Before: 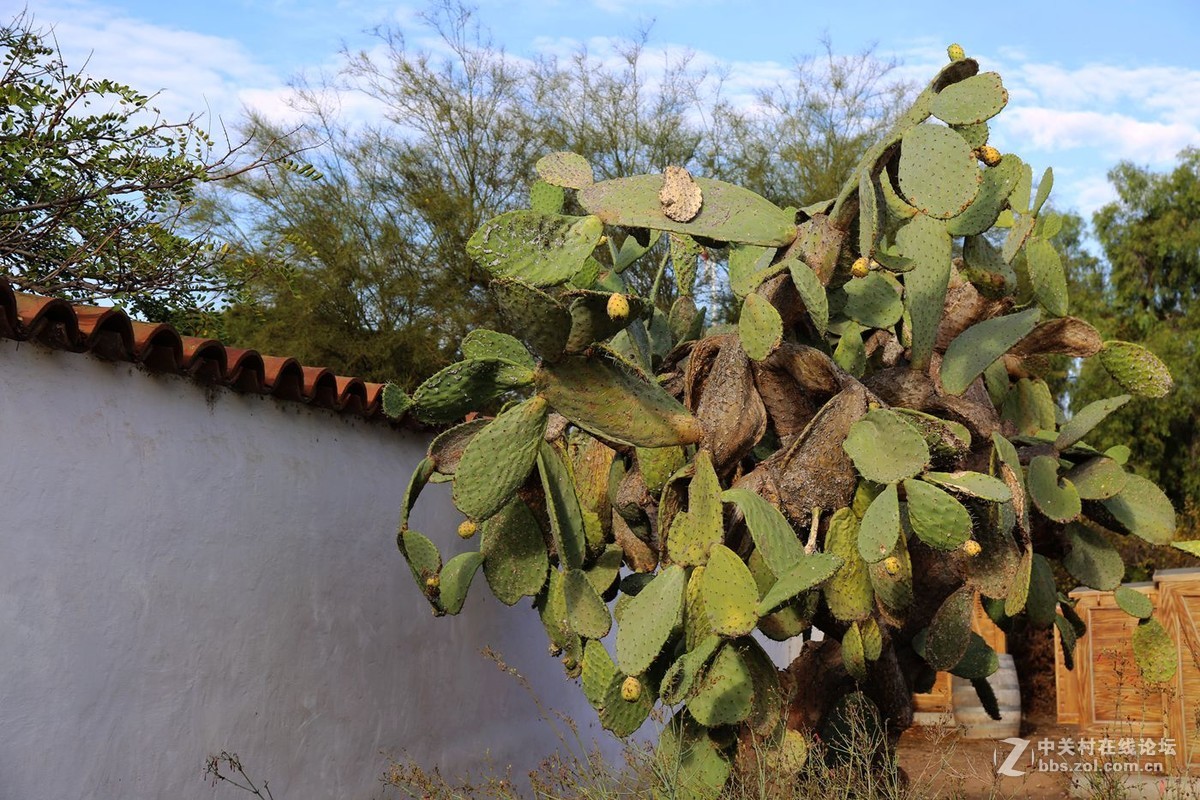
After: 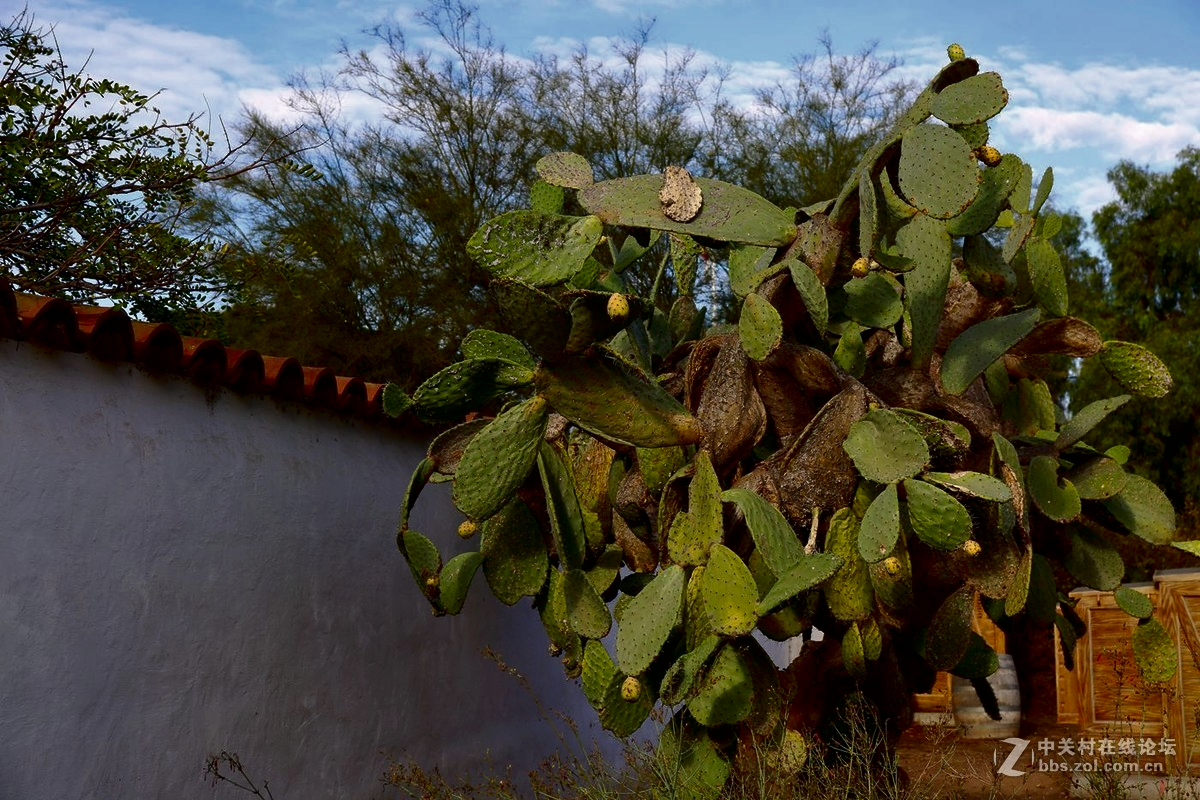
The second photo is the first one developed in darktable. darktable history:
shadows and highlights: shadows 32.65, highlights -46.21, compress 49.9%, soften with gaussian
contrast brightness saturation: brightness -0.525
